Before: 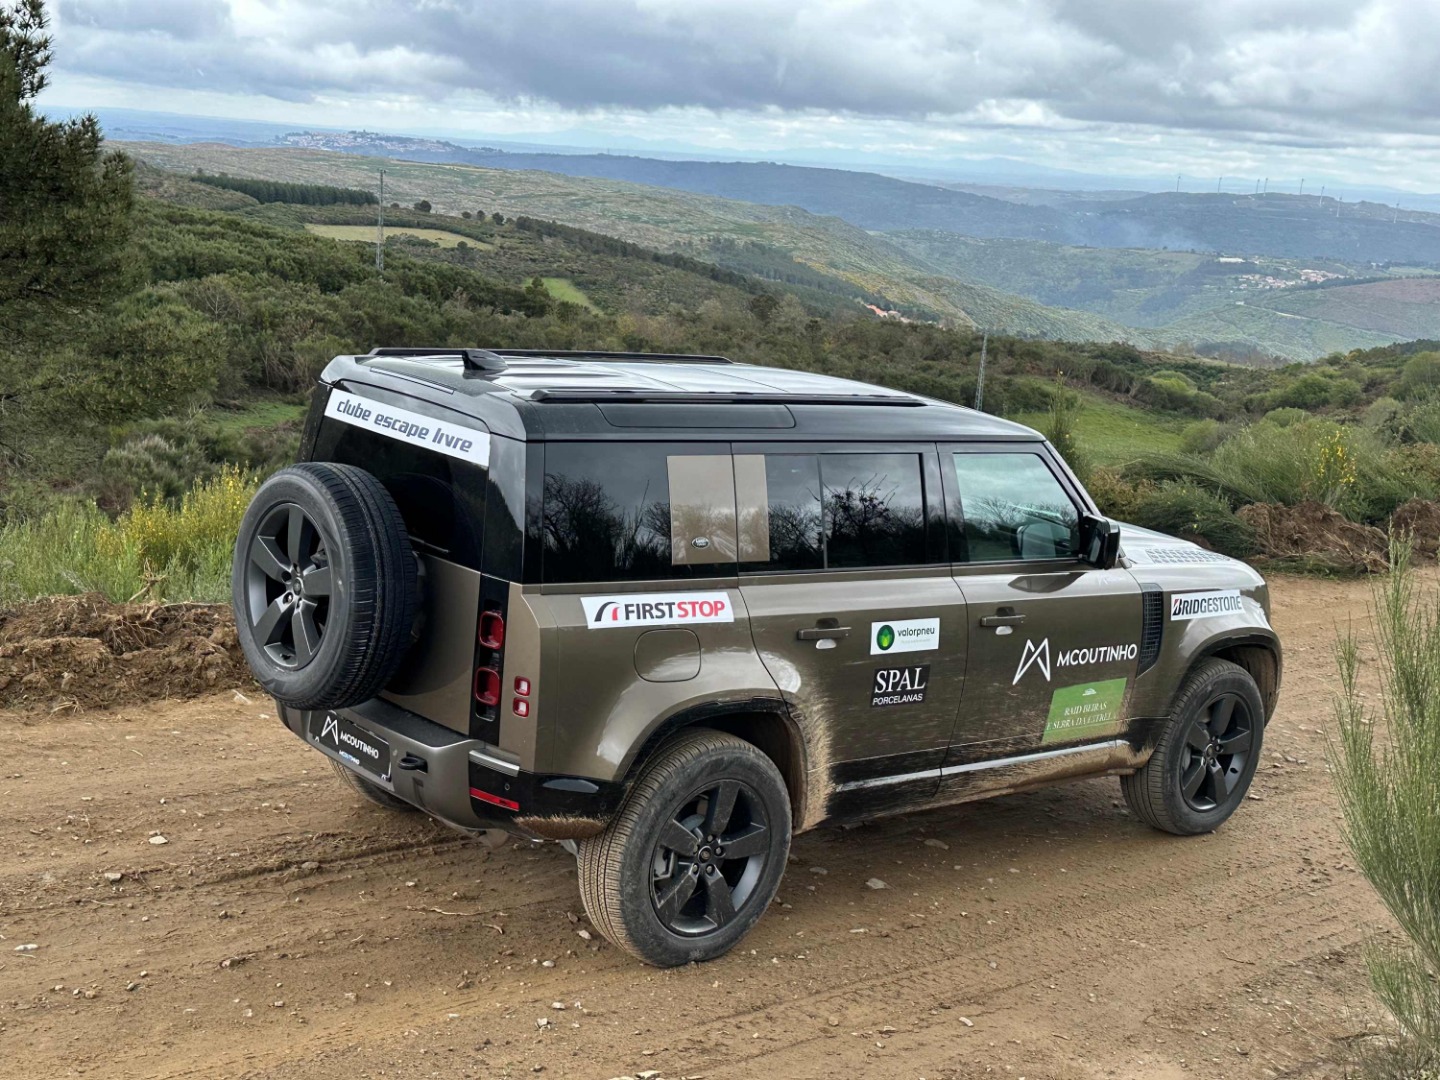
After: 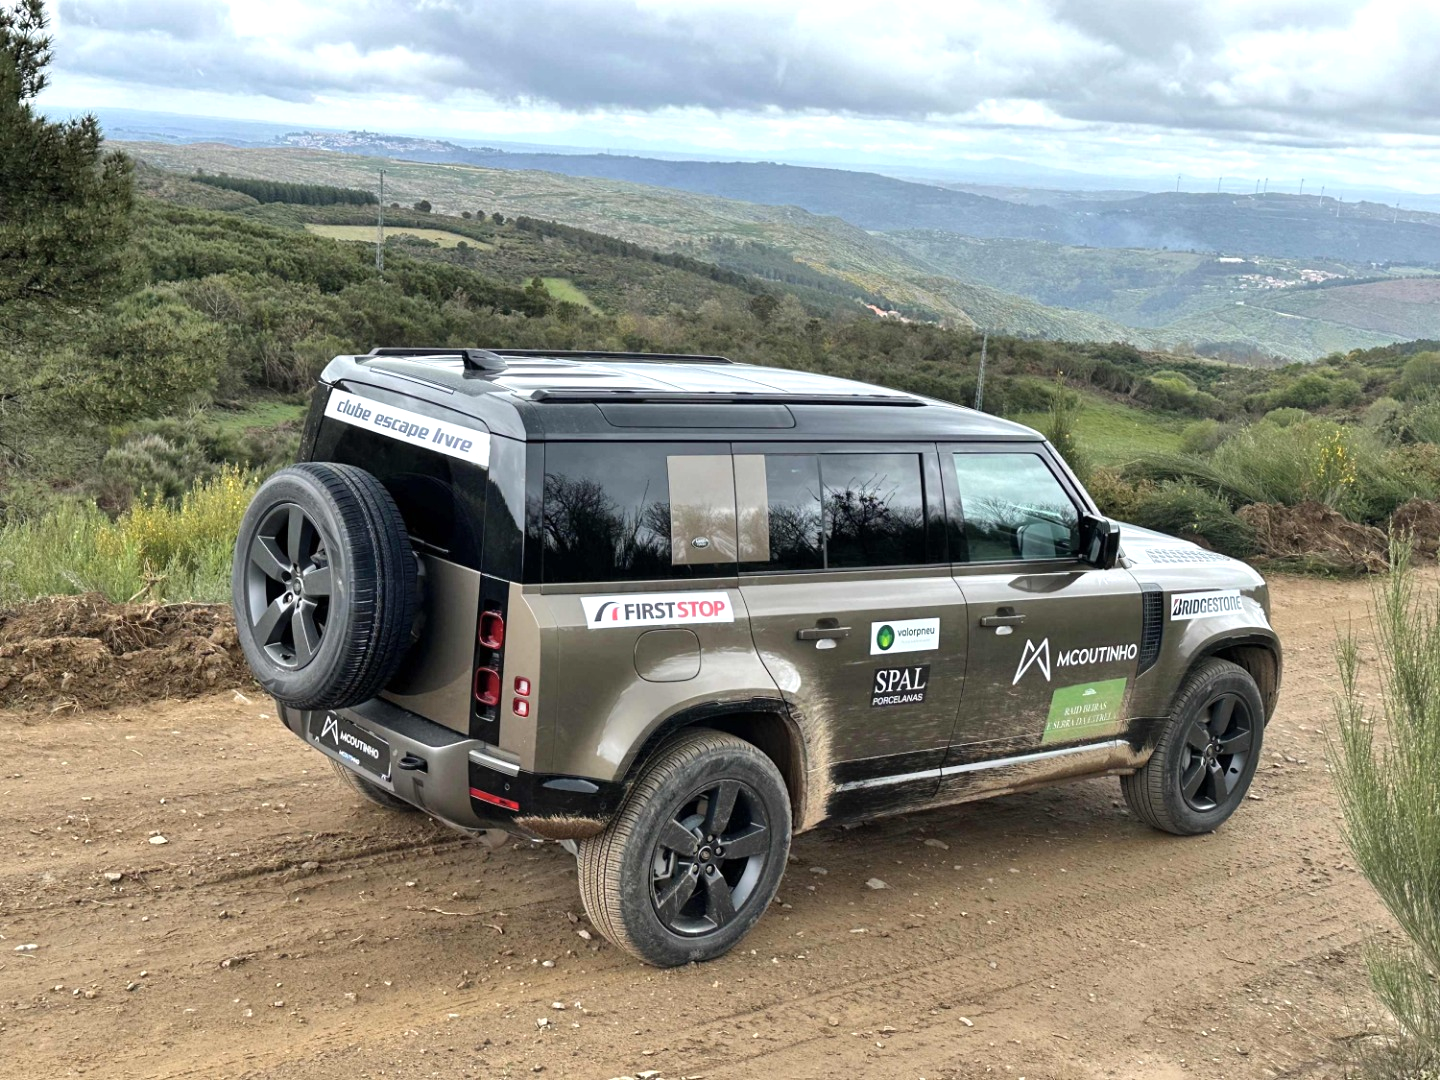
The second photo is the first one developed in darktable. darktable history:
shadows and highlights: radius 109.96, shadows 50.91, white point adjustment 9.09, highlights -3.24, soften with gaussian
base curve: curves: ch0 [(0, 0) (0.989, 0.992)], preserve colors none
exposure: exposure 0.024 EV, compensate exposure bias true, compensate highlight preservation false
